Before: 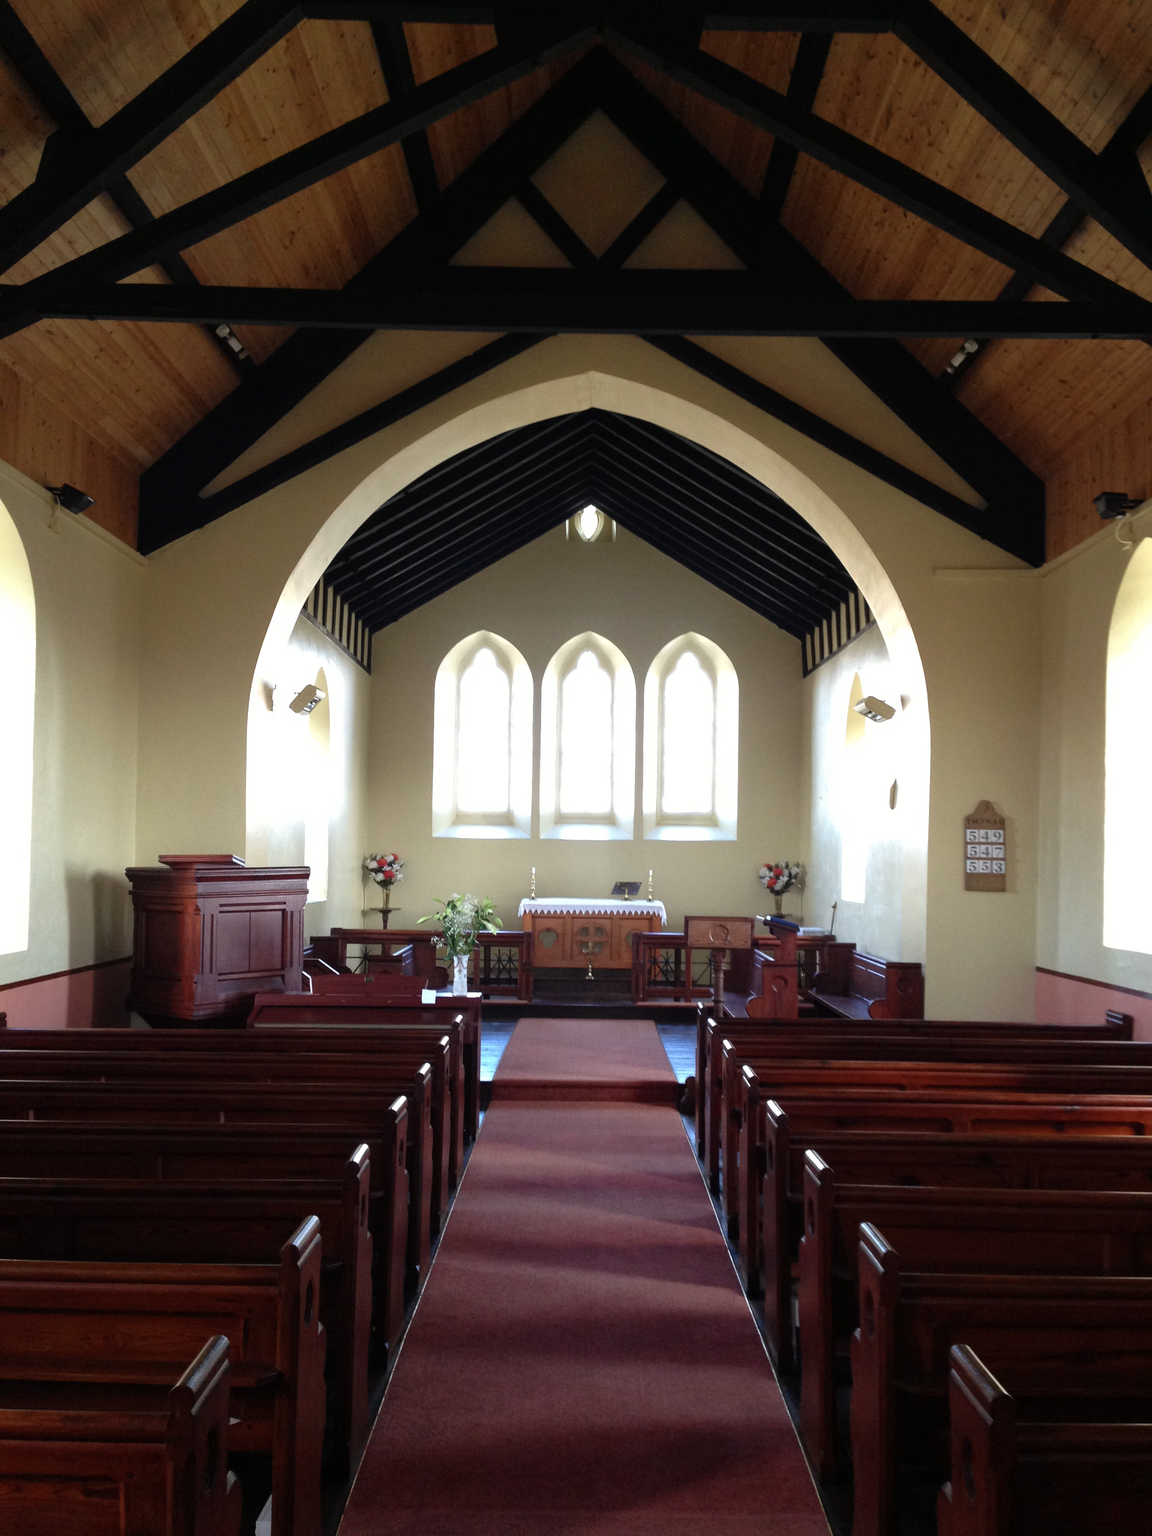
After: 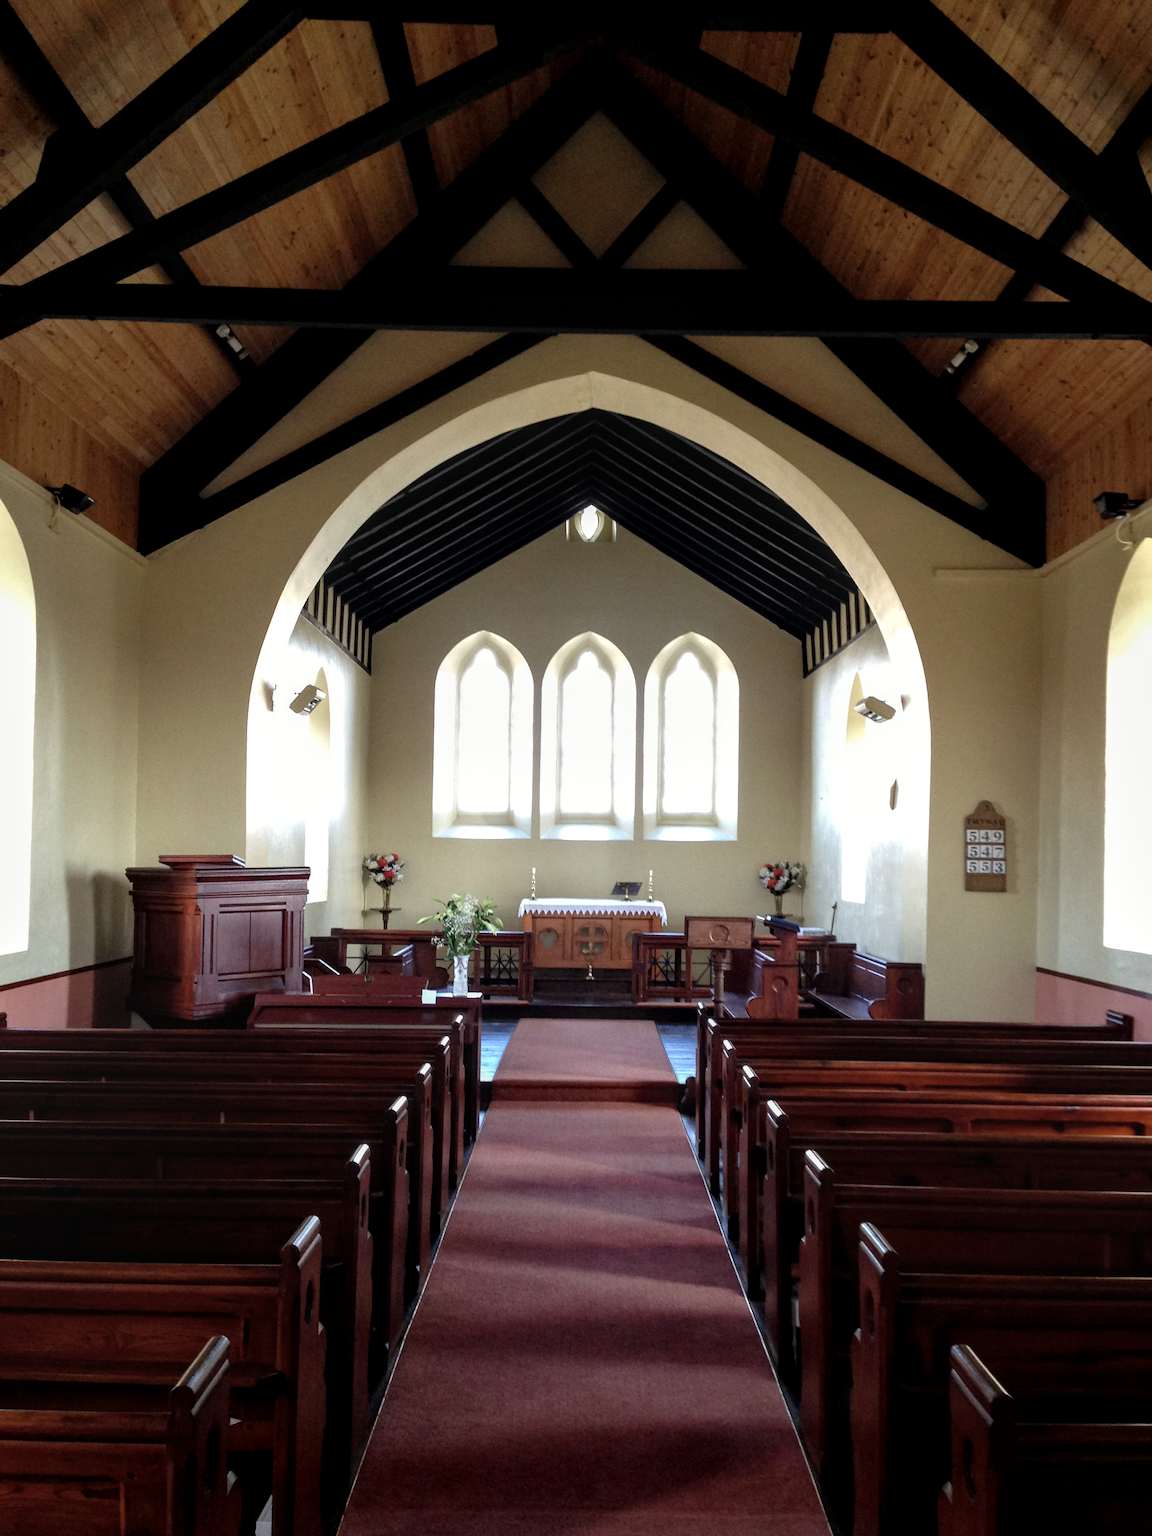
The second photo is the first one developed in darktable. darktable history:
local contrast: detail 130%
contrast brightness saturation: contrast 0.01, saturation -0.05
